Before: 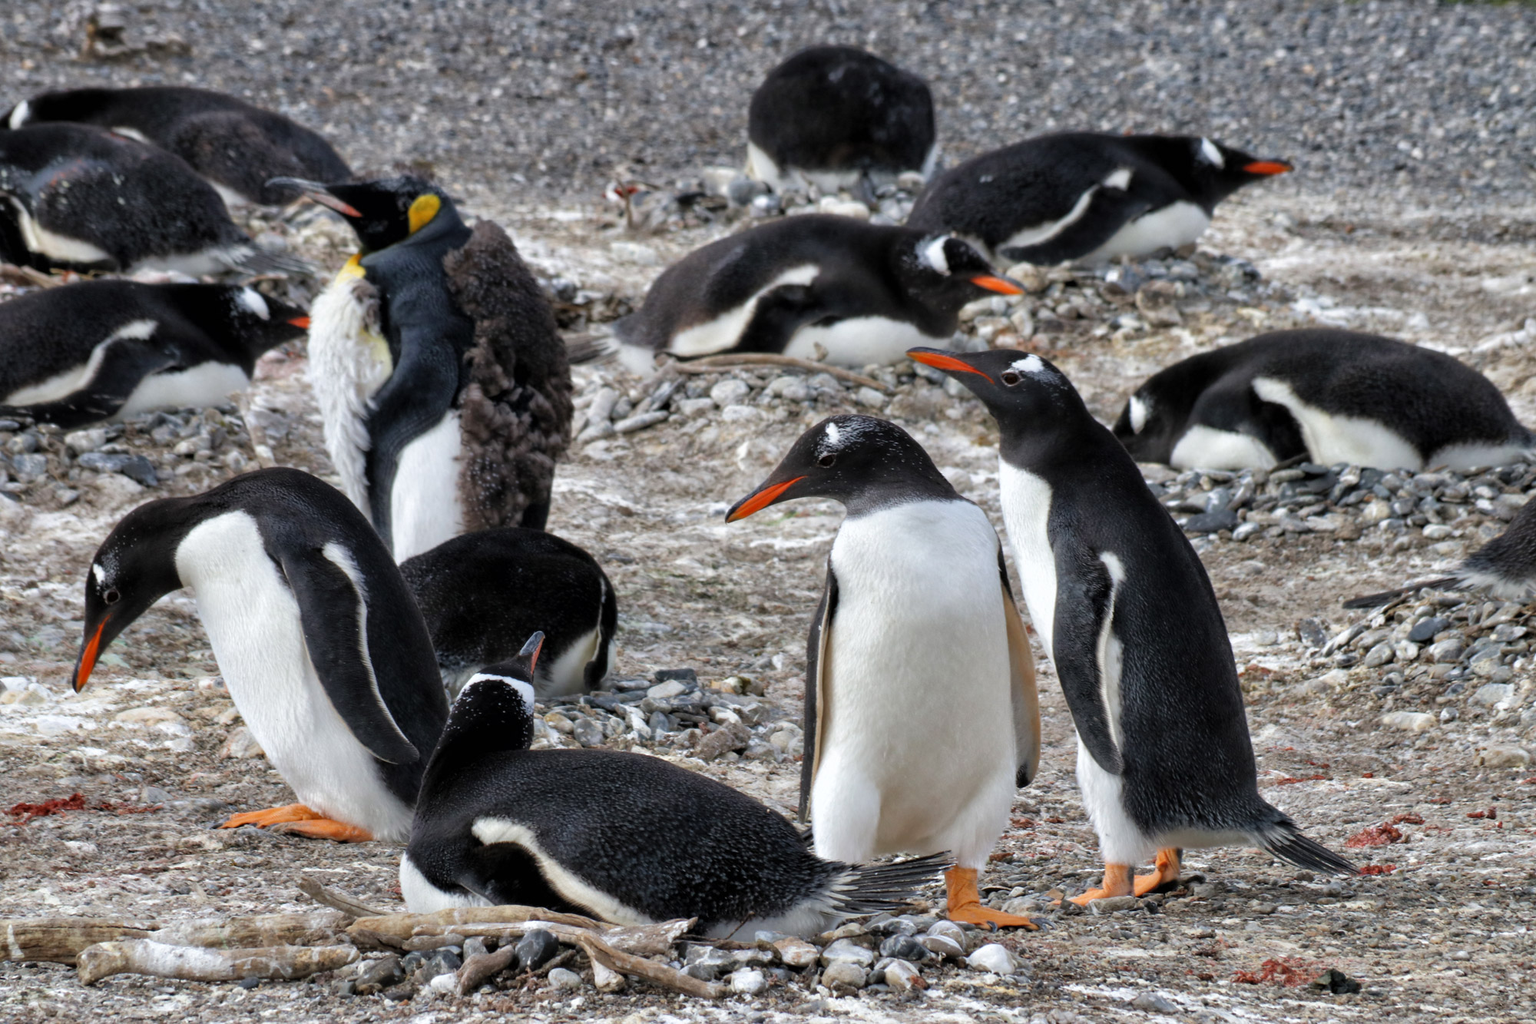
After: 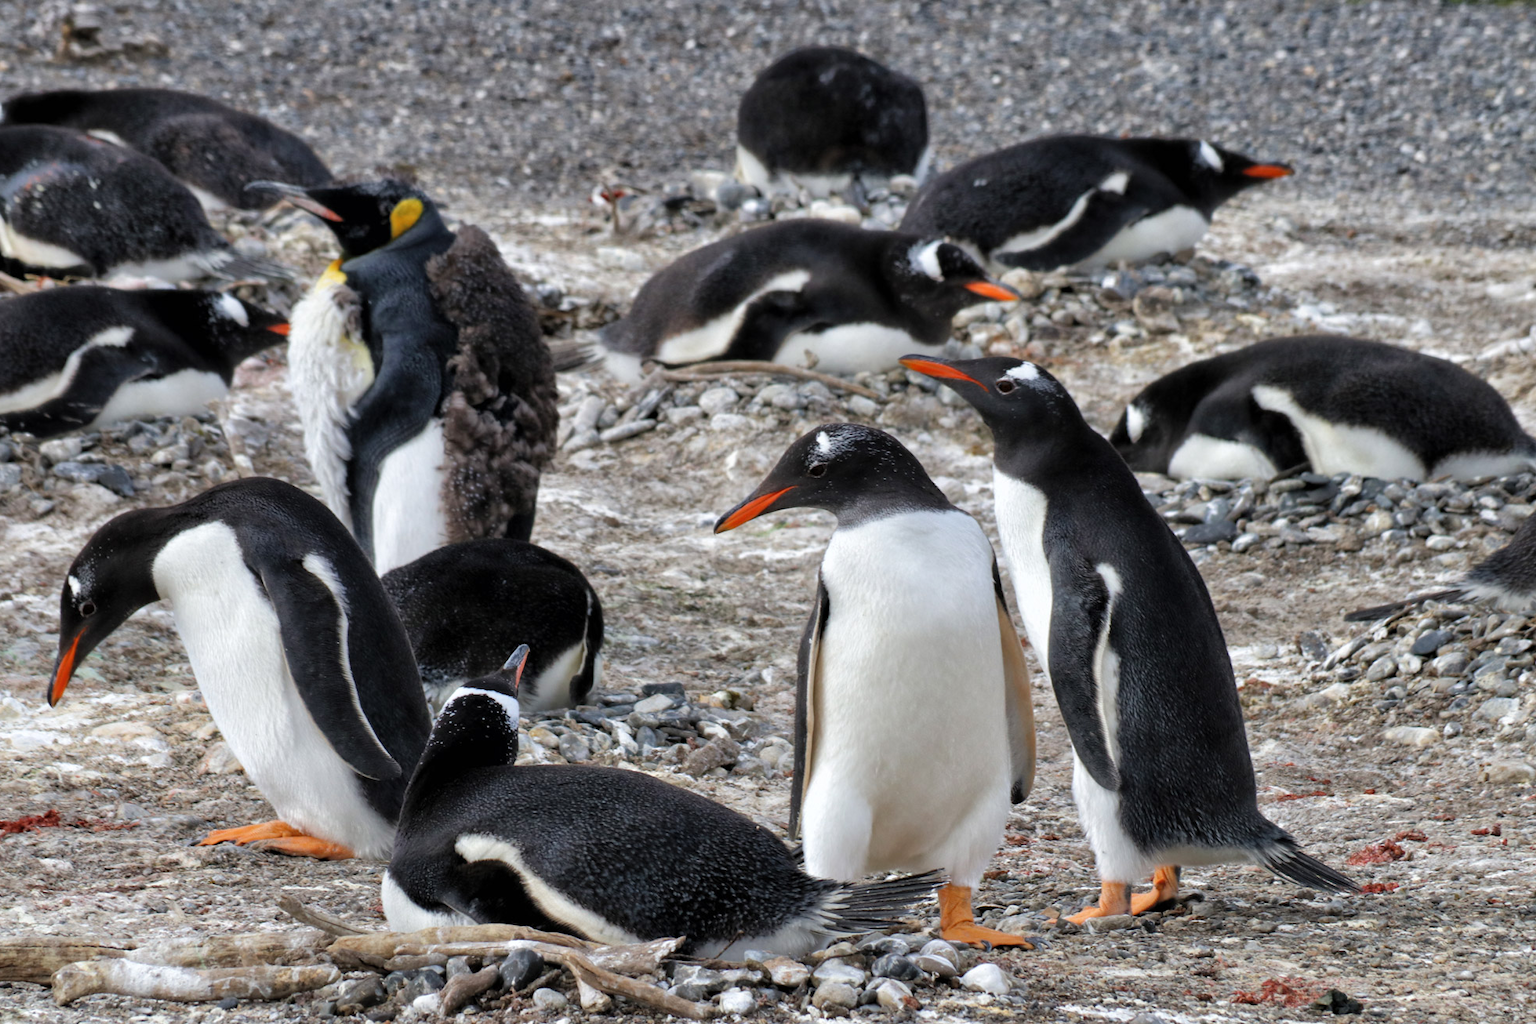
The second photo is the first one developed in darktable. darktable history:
shadows and highlights: highlights 70.7, soften with gaussian
crop: left 1.743%, right 0.268%, bottom 2.011%
